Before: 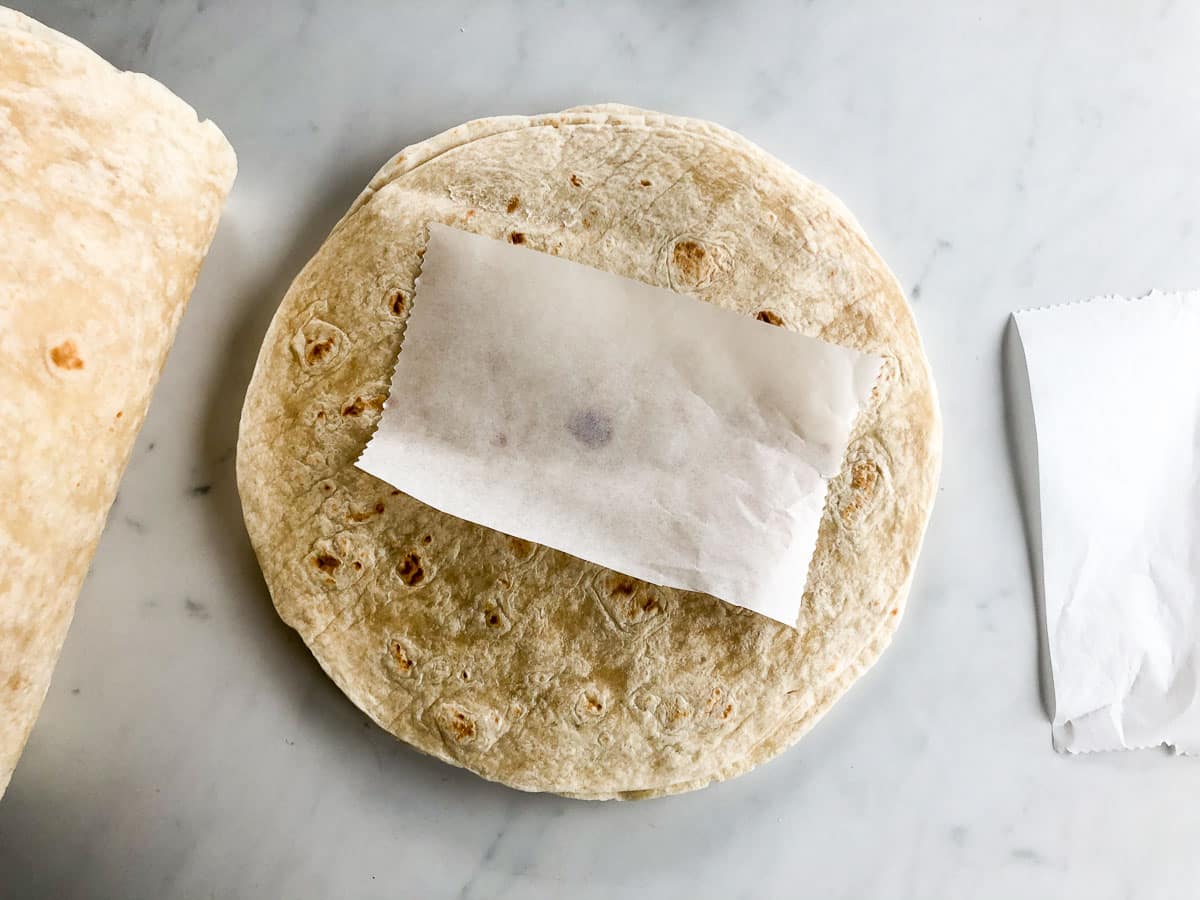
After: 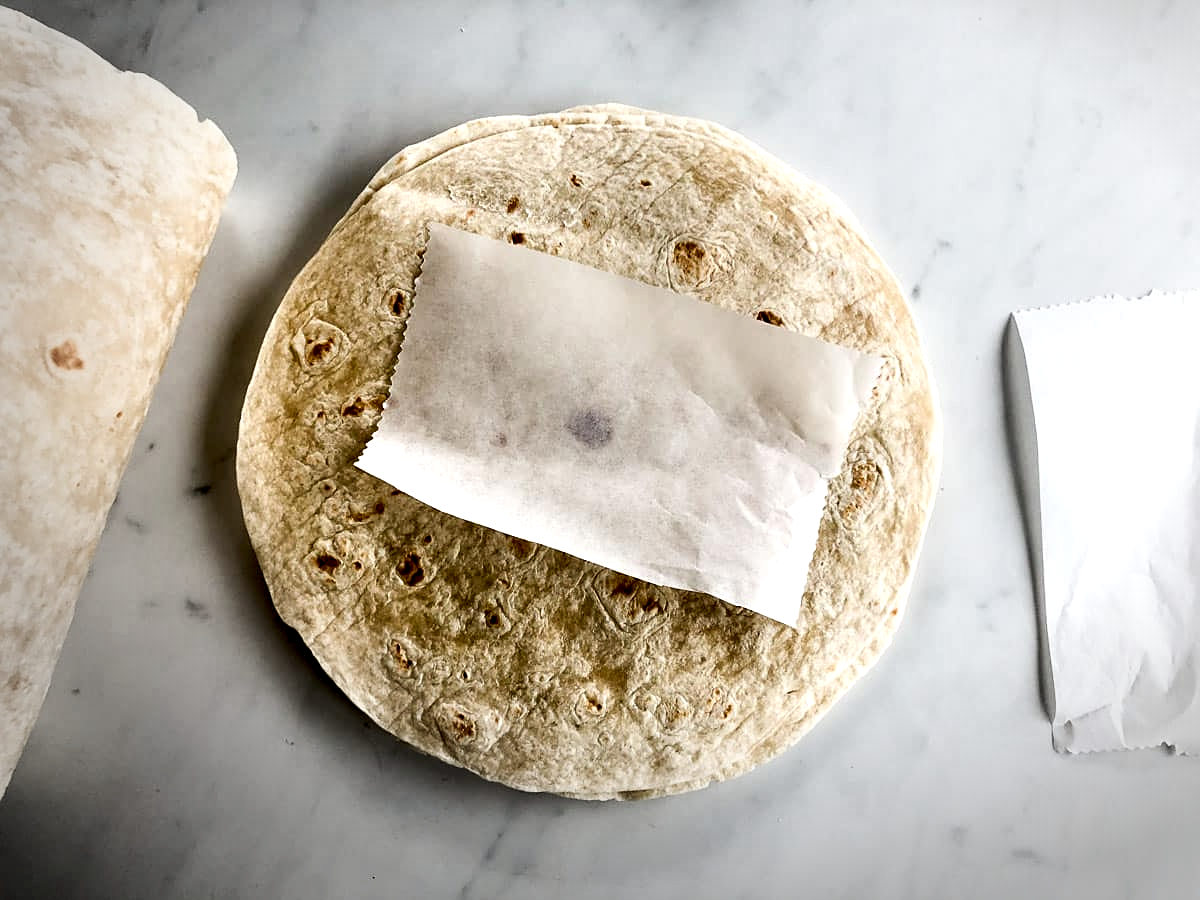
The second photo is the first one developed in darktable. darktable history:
contrast brightness saturation: contrast 0.139
sharpen: amount 0.205
local contrast: highlights 185%, shadows 149%, detail 140%, midtone range 0.256
vignetting: center (0.218, -0.236), automatic ratio true, unbound false
